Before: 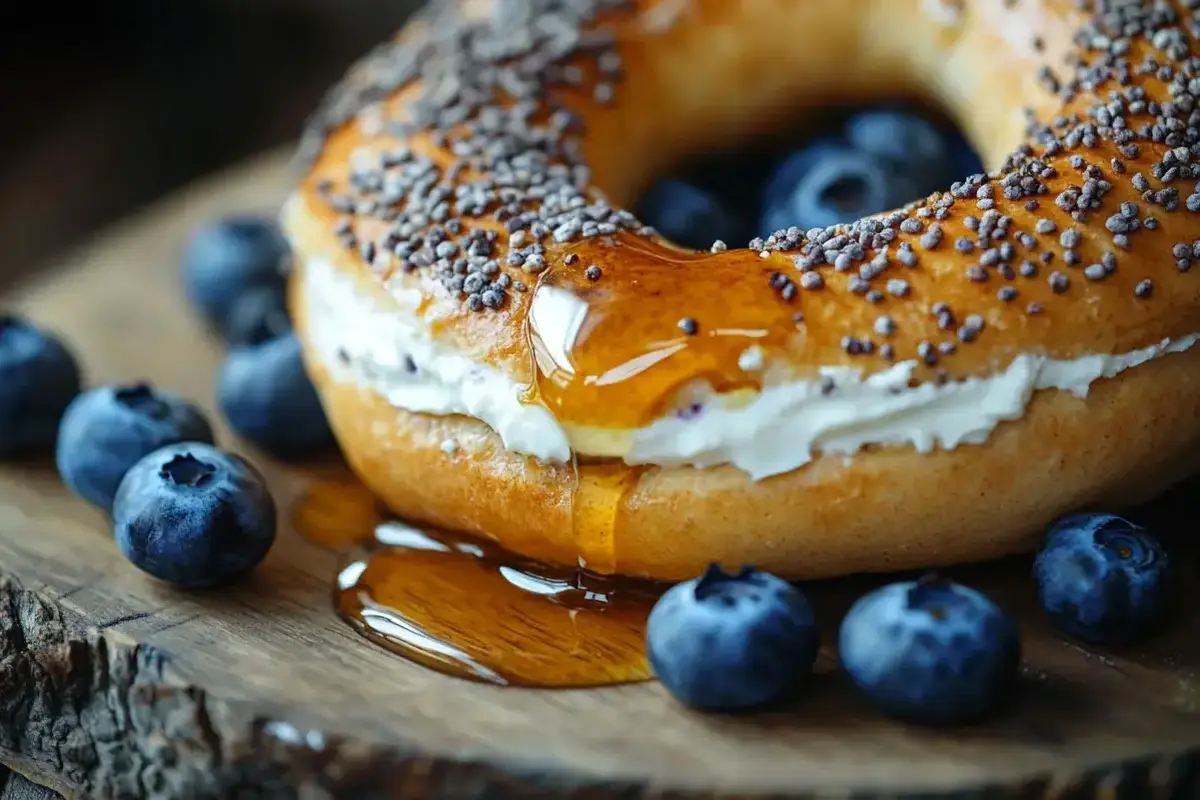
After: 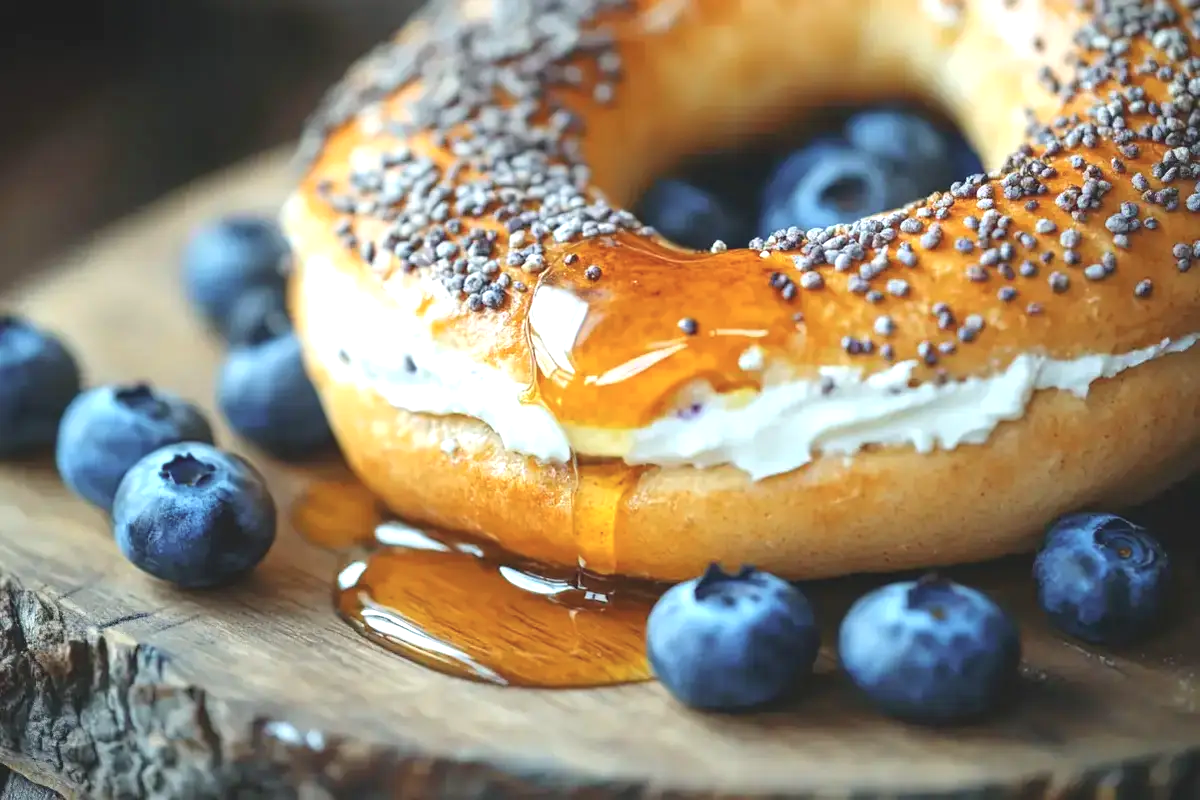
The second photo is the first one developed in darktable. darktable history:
white balance: emerald 1
exposure: black level correction 0, exposure 1 EV, compensate exposure bias true, compensate highlight preservation false
contrast brightness saturation: contrast -0.15, brightness 0.05, saturation -0.12
